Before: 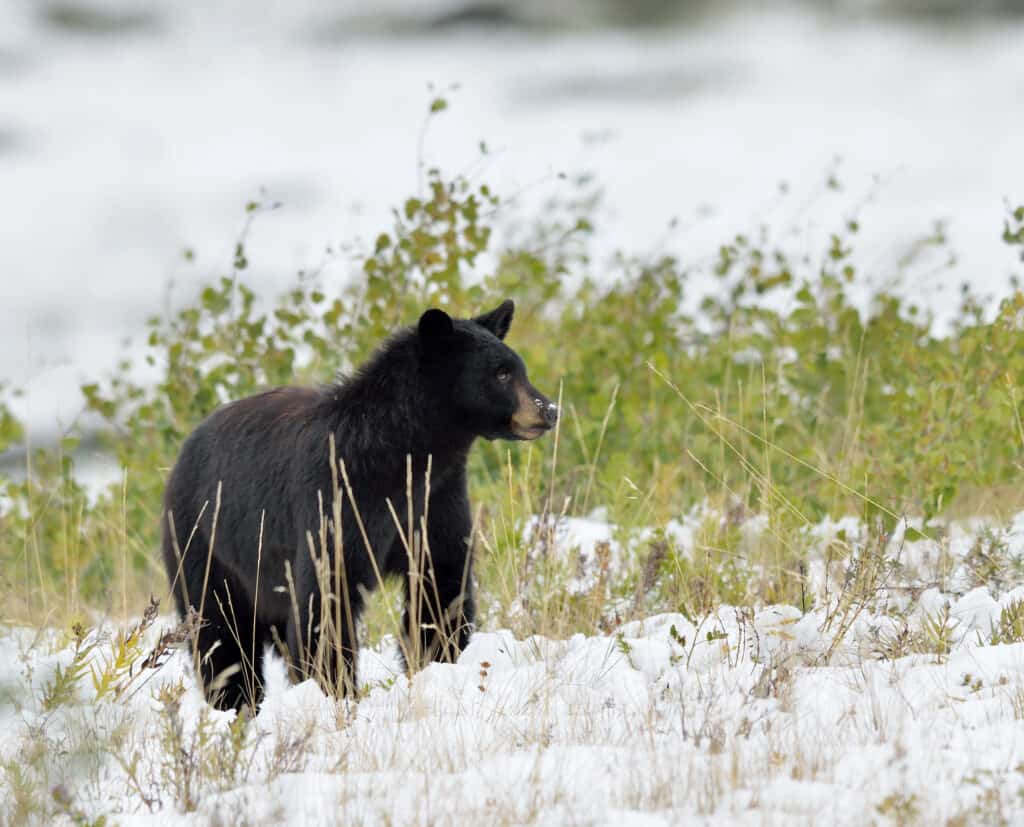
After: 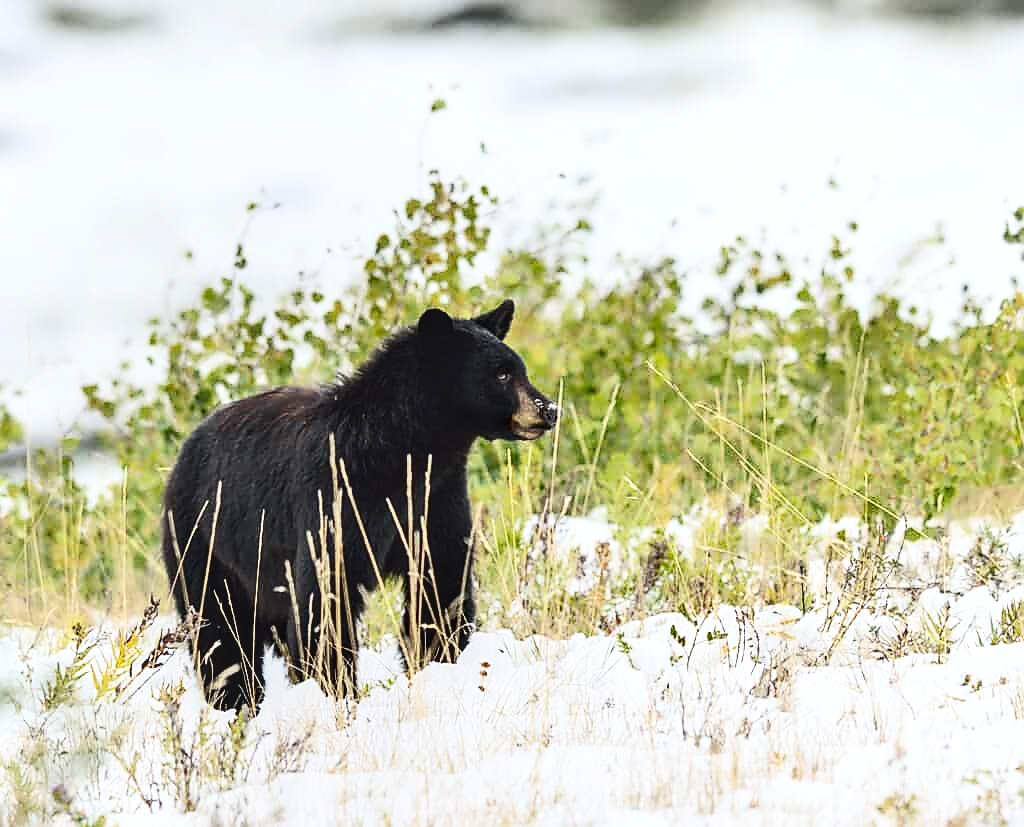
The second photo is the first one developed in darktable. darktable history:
sharpen: radius 1.4, amount 1.25, threshold 0.7
local contrast: on, module defaults
contrast brightness saturation: contrast 0.4, brightness 0.1, saturation 0.21
